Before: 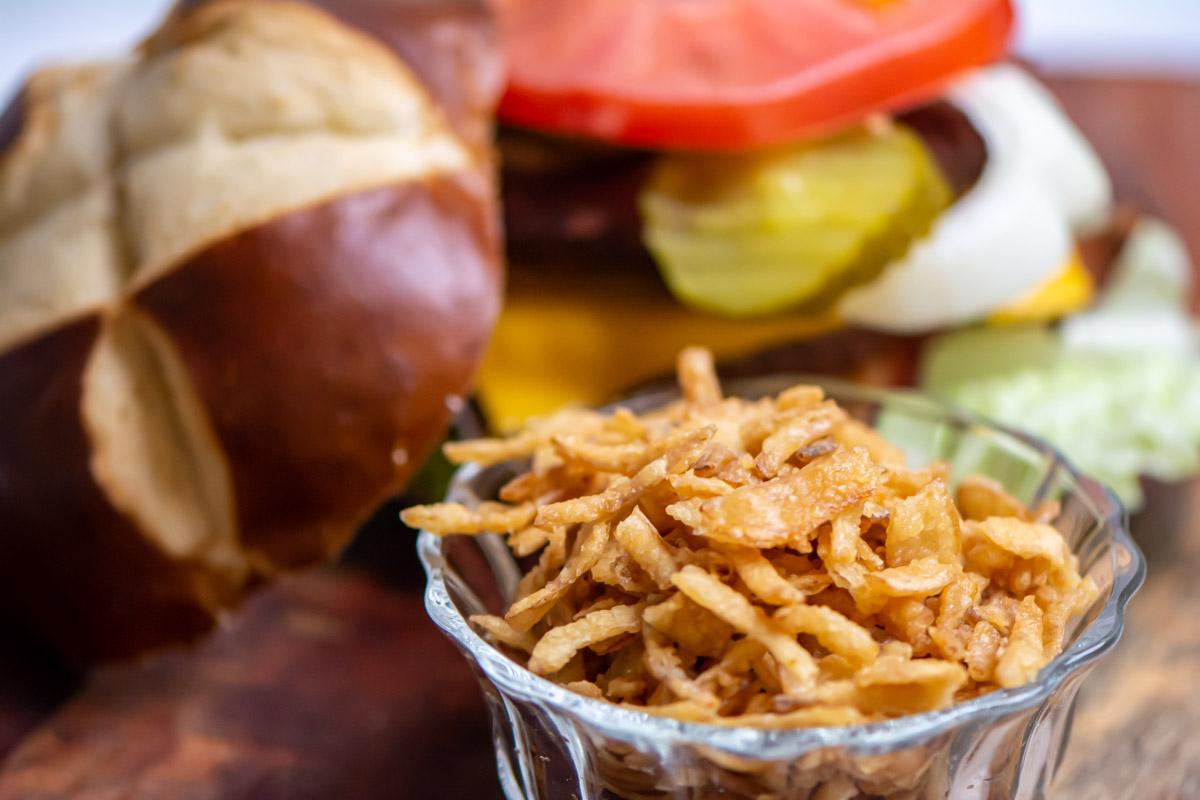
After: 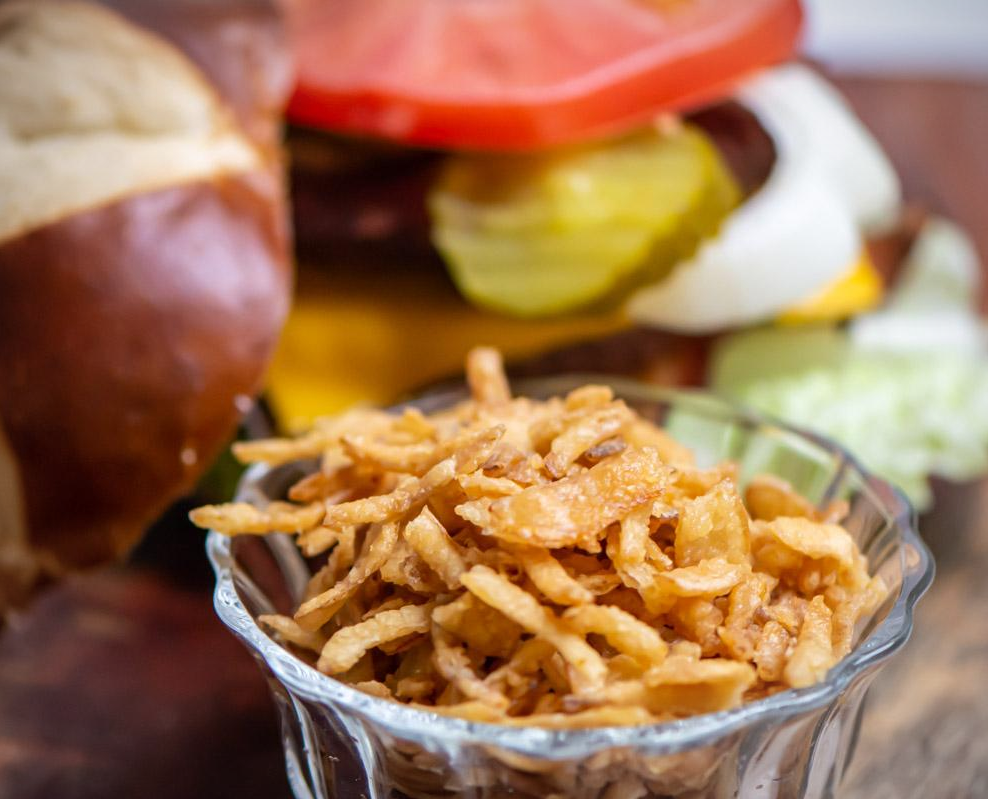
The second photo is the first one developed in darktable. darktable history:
crop: left 17.637%, bottom 0.024%
vignetting: fall-off start 84.74%, fall-off radius 80.84%, width/height ratio 1.224, unbound false
